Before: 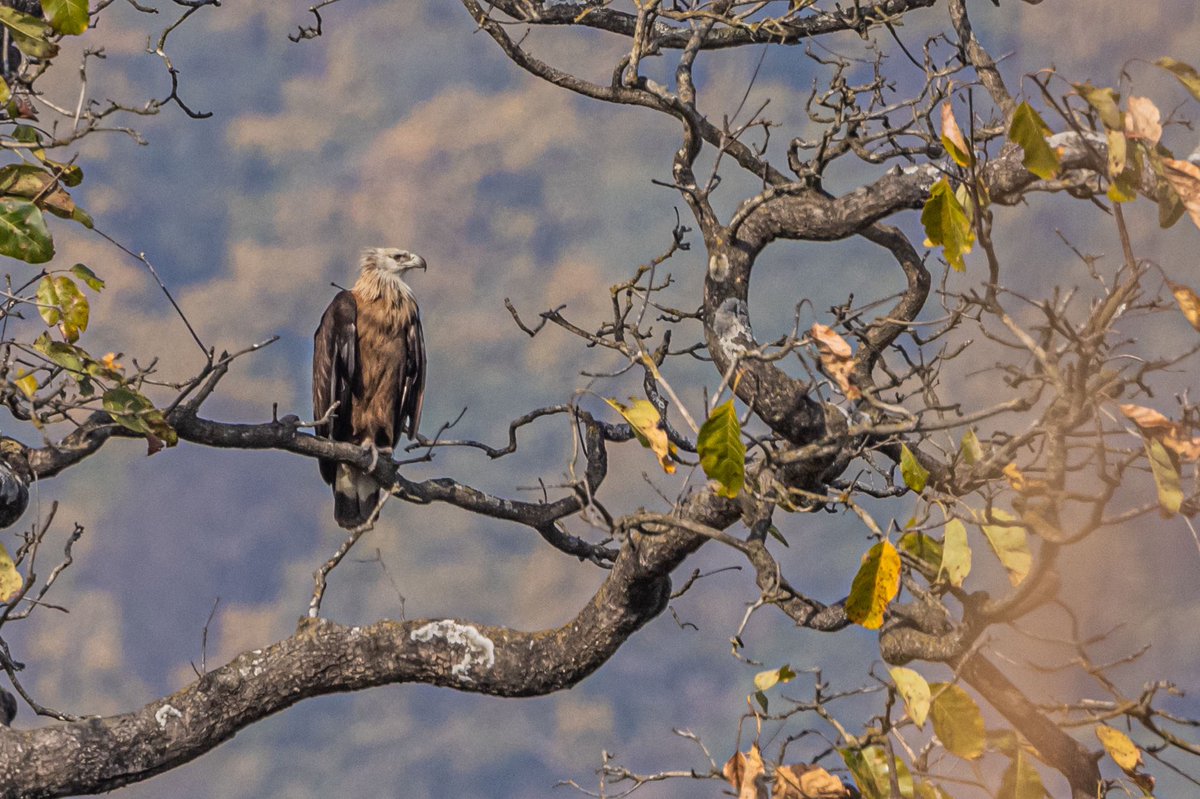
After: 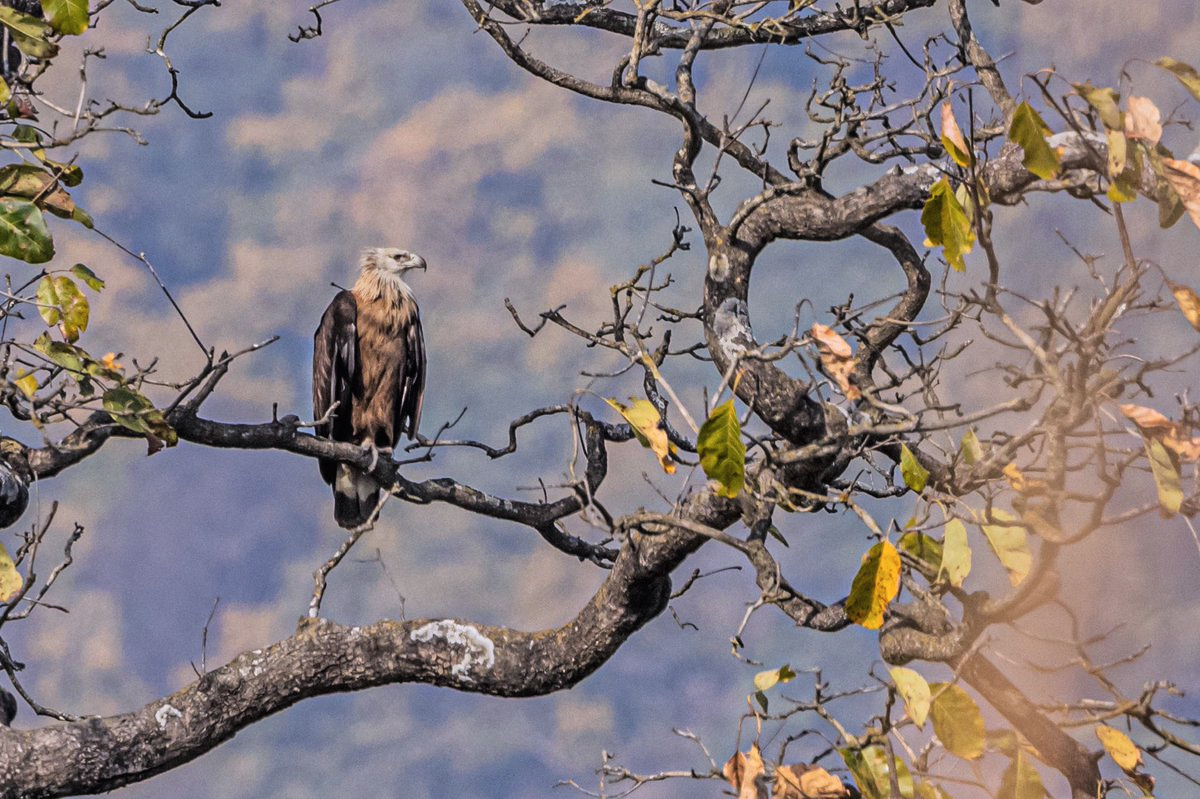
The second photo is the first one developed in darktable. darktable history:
tone curve: curves: ch0 [(0.003, 0) (0.066, 0.031) (0.163, 0.112) (0.264, 0.238) (0.395, 0.421) (0.517, 0.56) (0.684, 0.734) (0.791, 0.814) (1, 1)]; ch1 [(0, 0) (0.164, 0.115) (0.337, 0.332) (0.39, 0.398) (0.464, 0.461) (0.501, 0.5) (0.507, 0.5) (0.534, 0.532) (0.577, 0.59) (0.652, 0.681) (0.733, 0.749) (0.811, 0.796) (1, 1)]; ch2 [(0, 0) (0.337, 0.382) (0.464, 0.476) (0.501, 0.502) (0.527, 0.54) (0.551, 0.565) (0.6, 0.59) (0.687, 0.675) (1, 1)], color space Lab, linked channels, preserve colors none
color calibration: illuminant as shot in camera, x 0.358, y 0.373, temperature 4628.91 K
